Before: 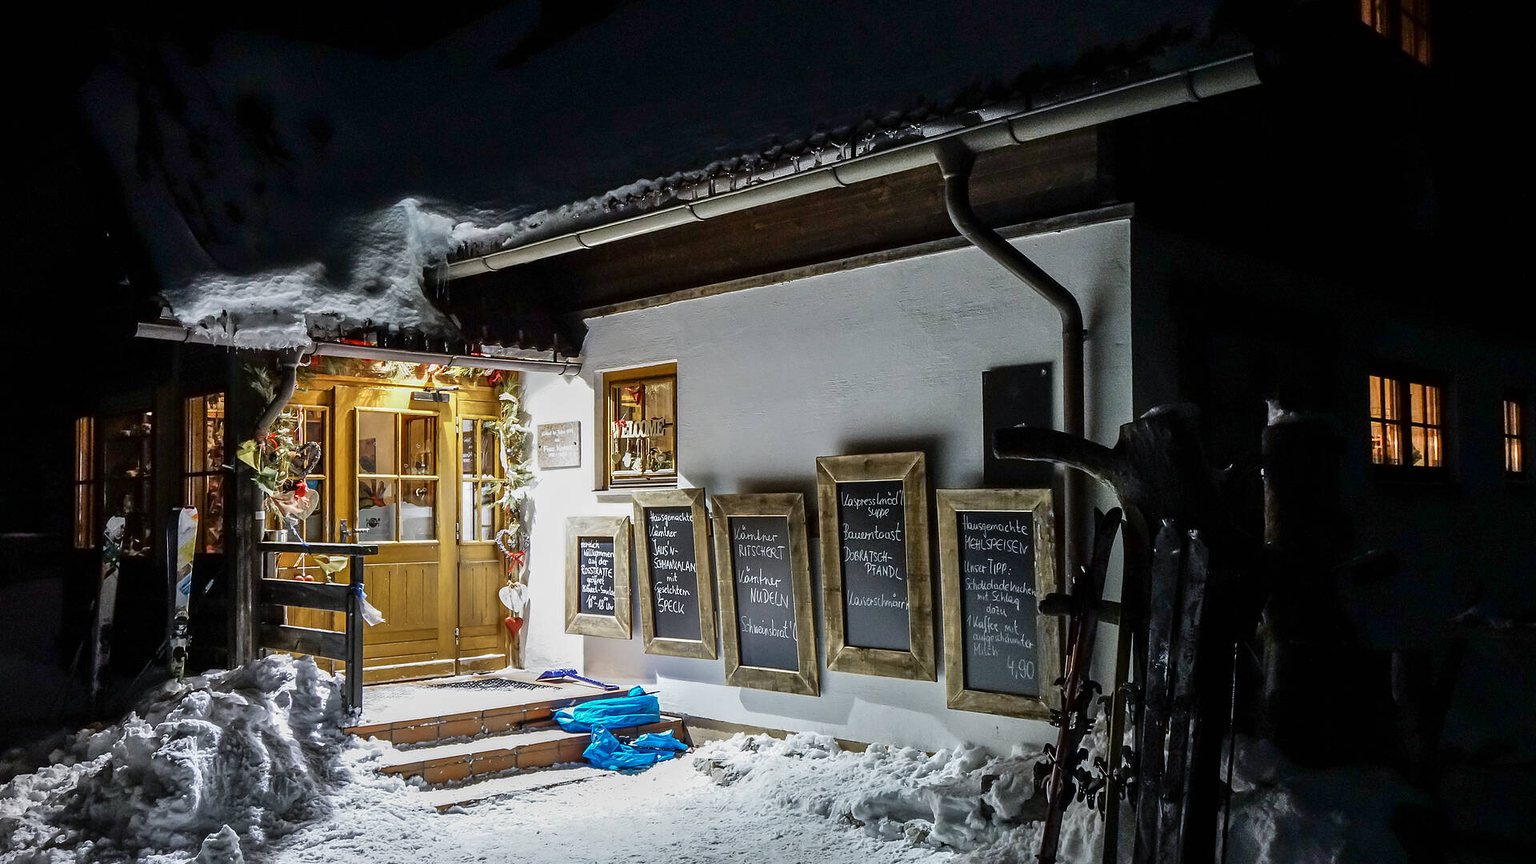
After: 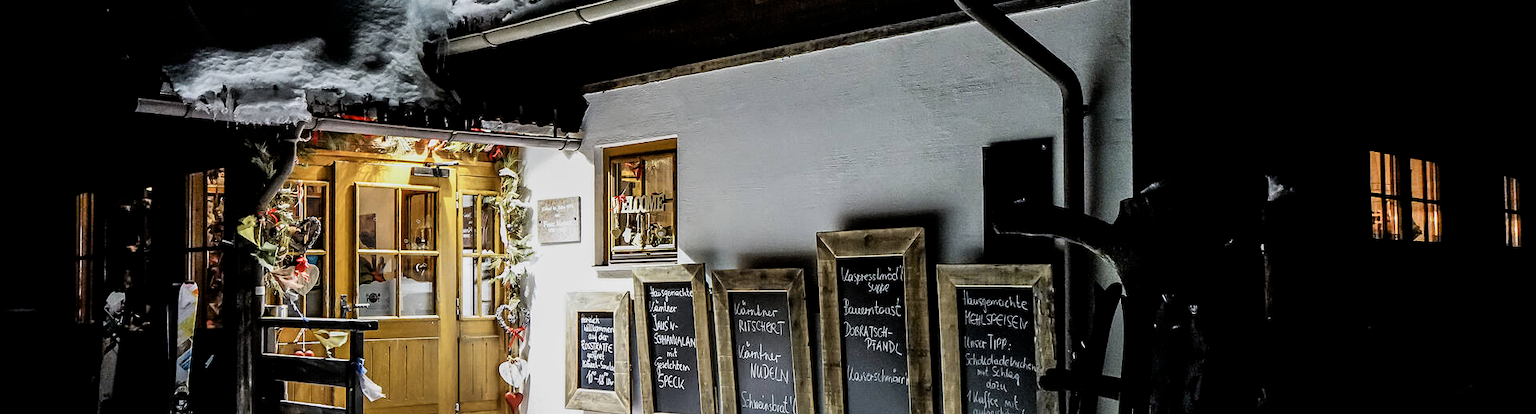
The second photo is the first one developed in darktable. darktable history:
crop and rotate: top 26.095%, bottom 25.879%
filmic rgb: middle gray luminance 10.25%, black relative exposure -8.6 EV, white relative exposure 3.31 EV, target black luminance 0%, hardness 5.2, latitude 44.56%, contrast 1.302, highlights saturation mix 5.75%, shadows ↔ highlights balance 24.11%
